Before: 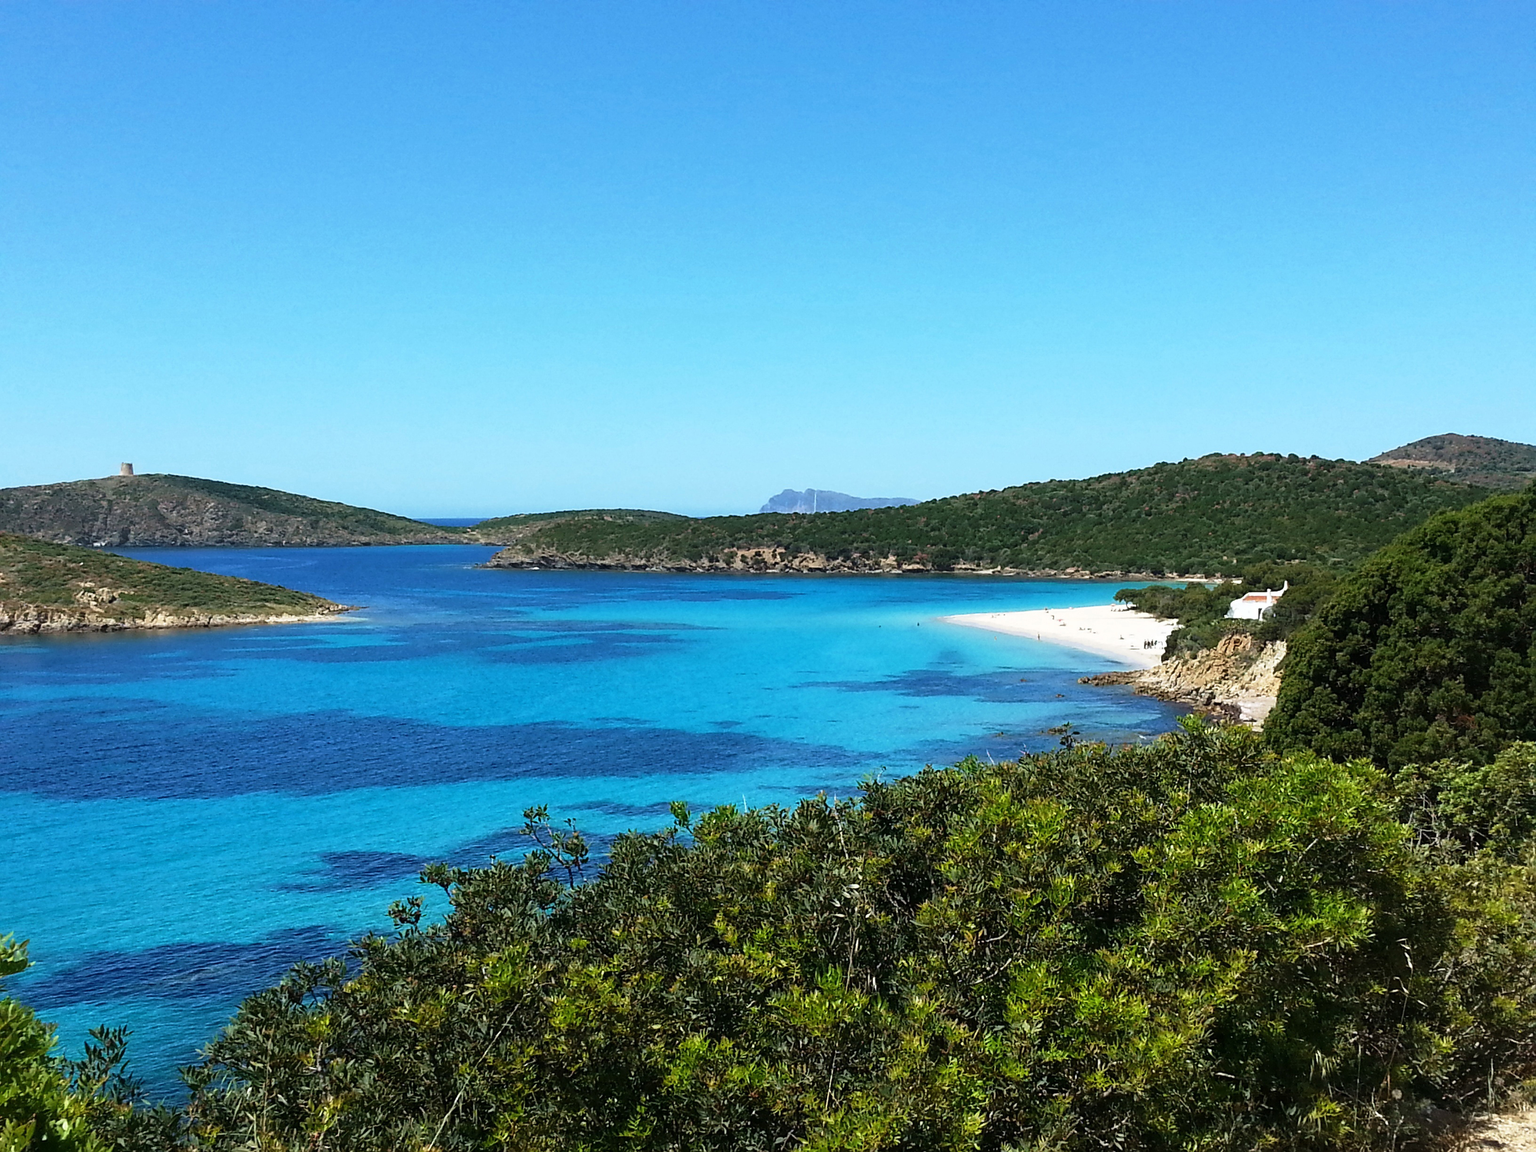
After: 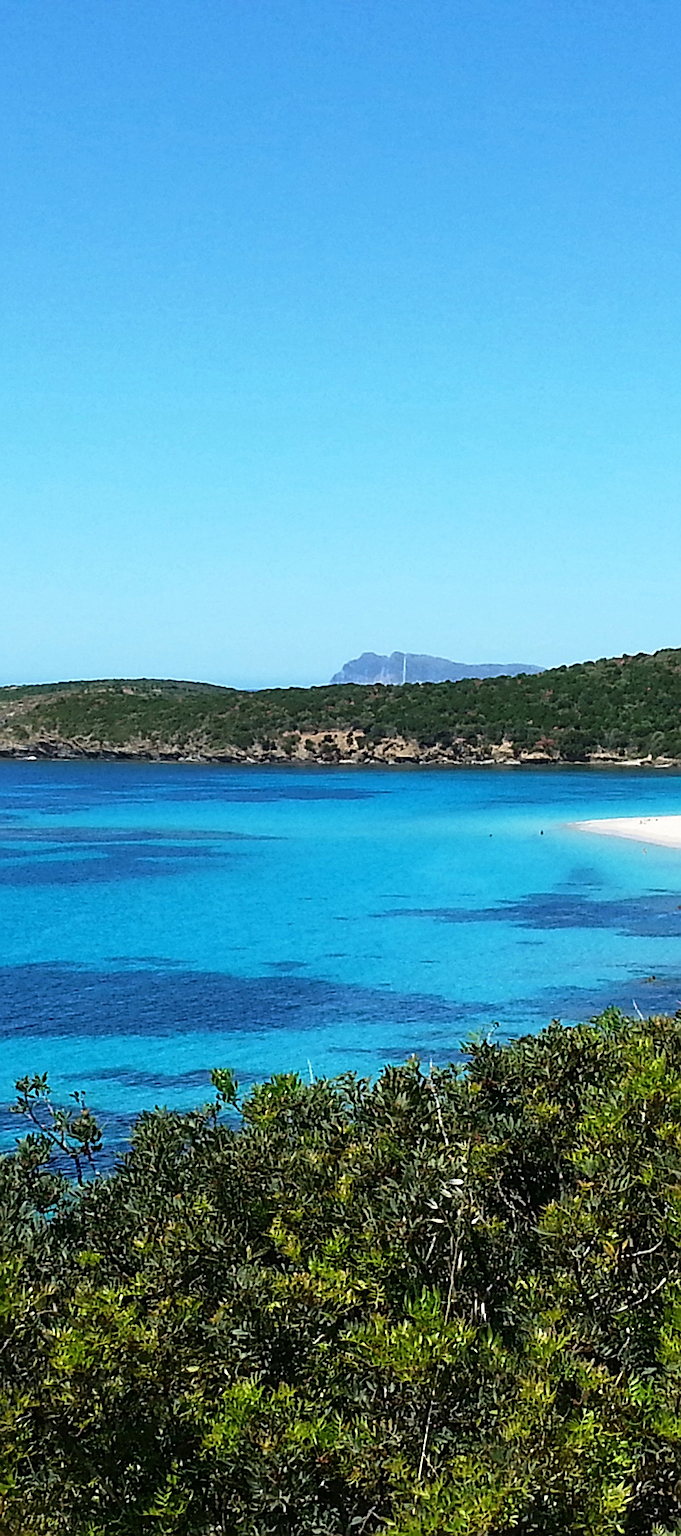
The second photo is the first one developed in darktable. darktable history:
crop: left 33.36%, right 33.36%
sharpen: radius 2.167, amount 0.381, threshold 0
